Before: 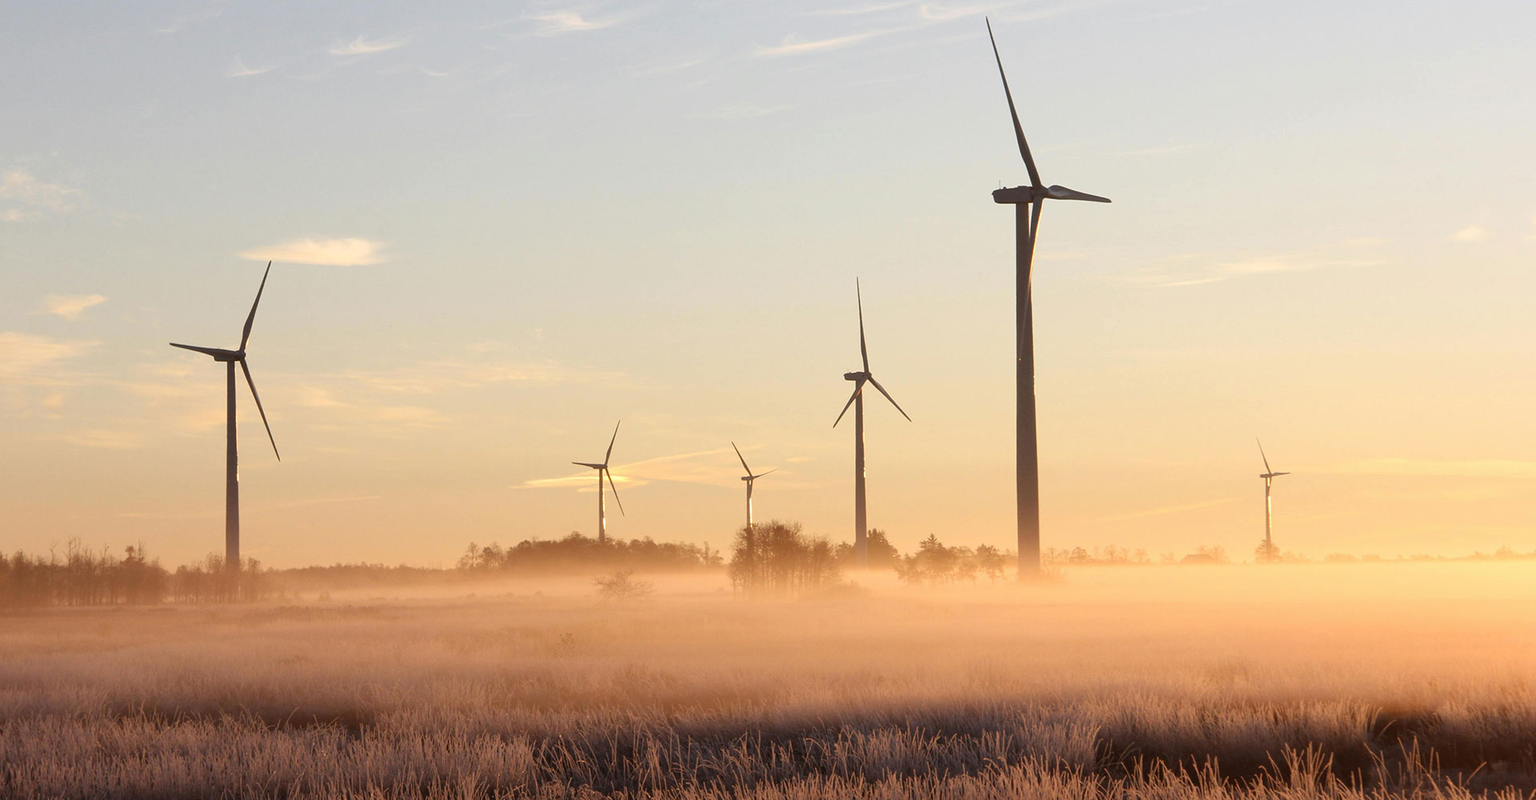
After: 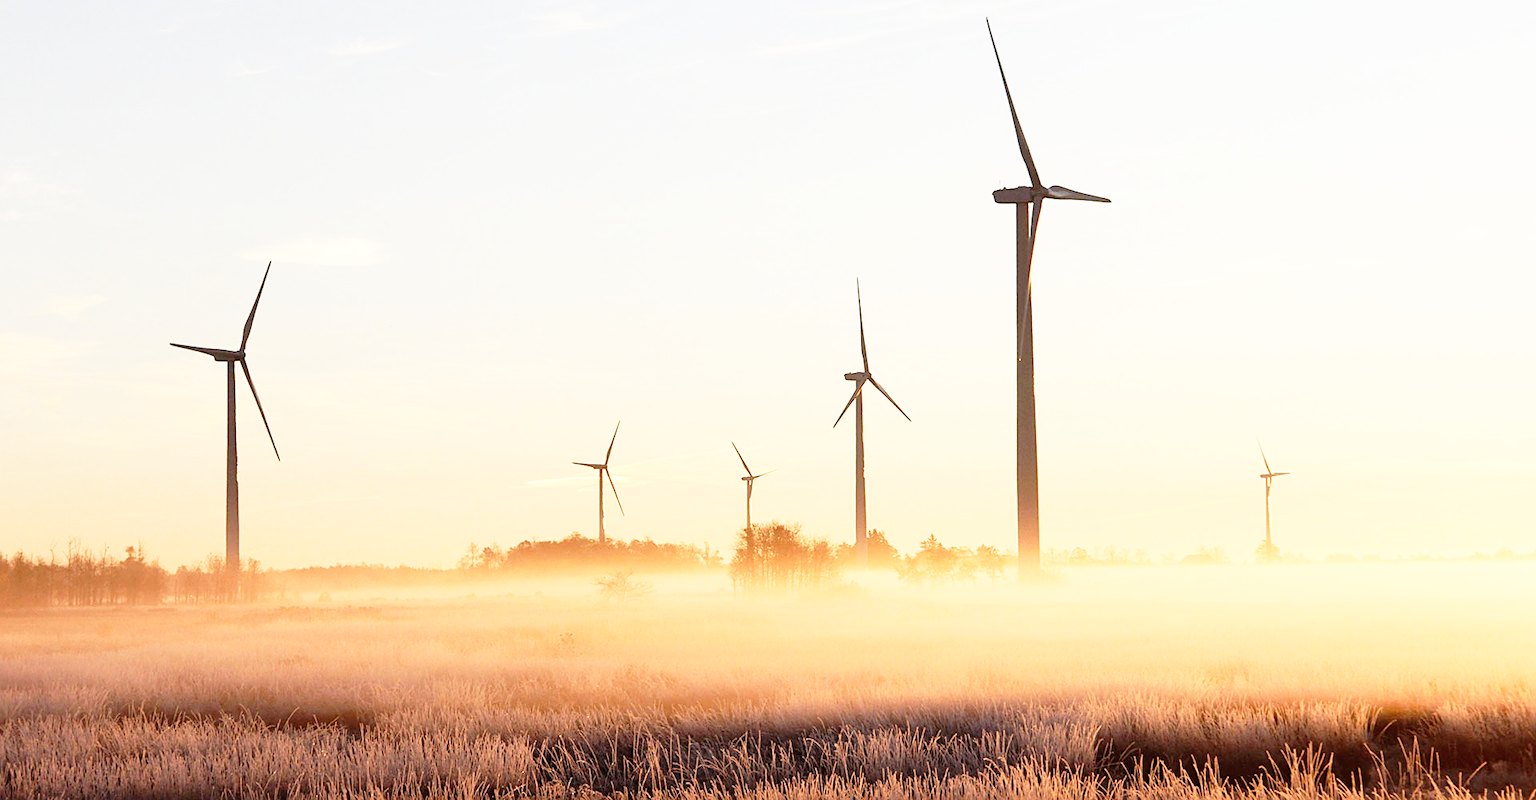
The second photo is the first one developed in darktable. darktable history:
sharpen: on, module defaults
tone equalizer: on, module defaults
base curve: curves: ch0 [(0, 0) (0.012, 0.01) (0.073, 0.168) (0.31, 0.711) (0.645, 0.957) (1, 1)], preserve colors none
